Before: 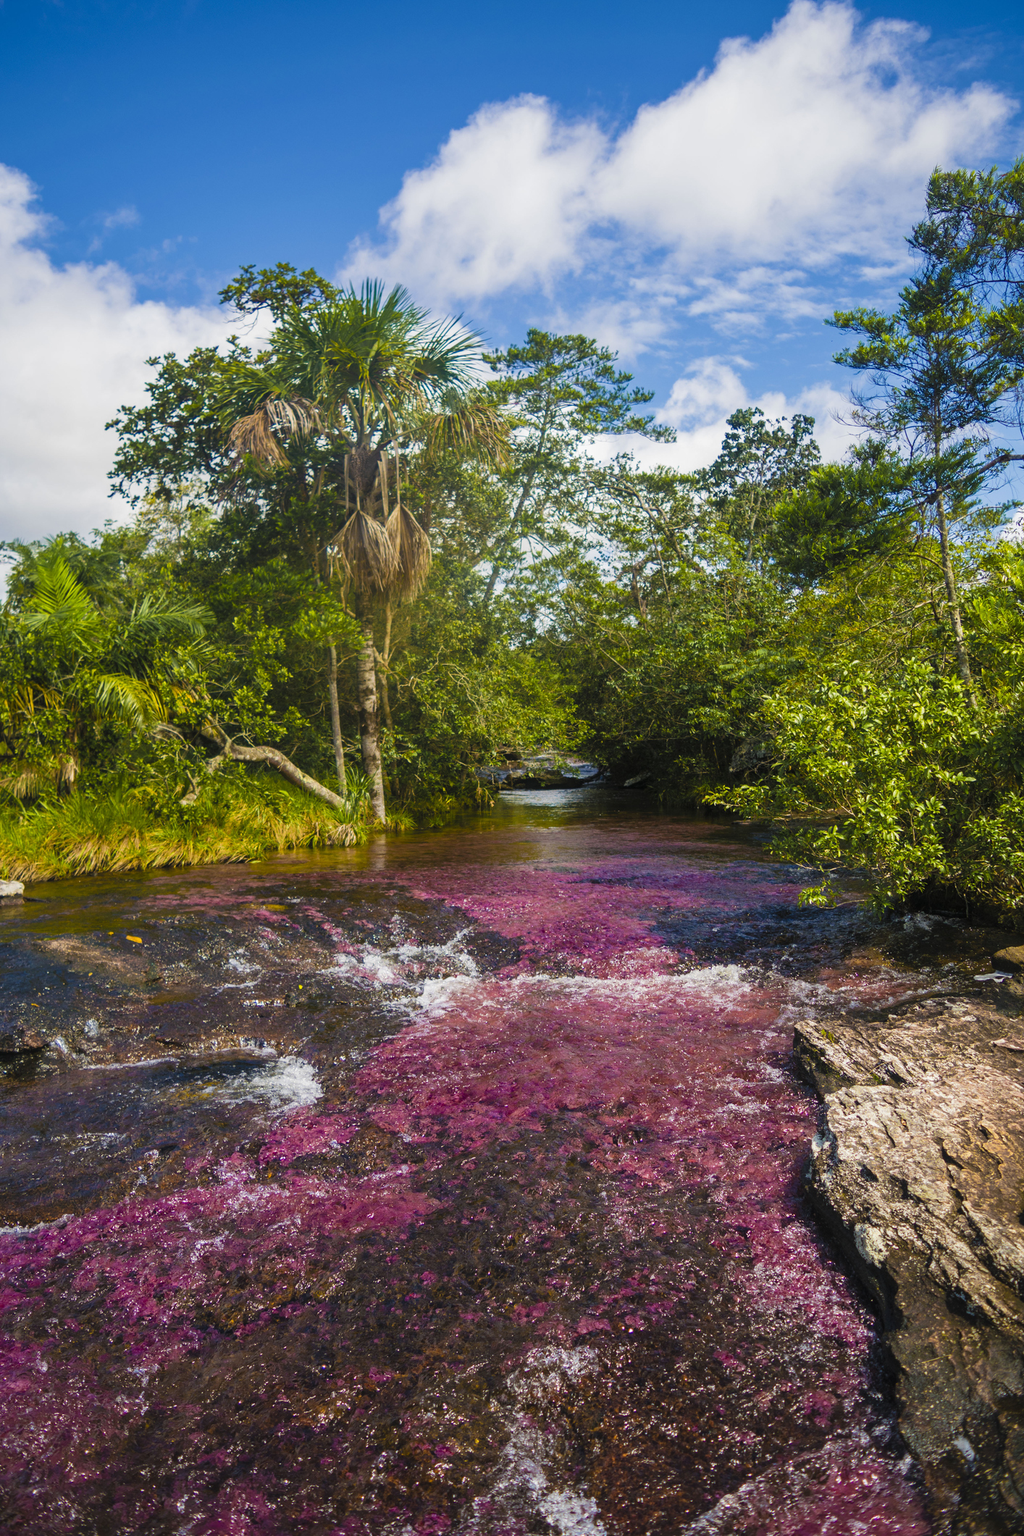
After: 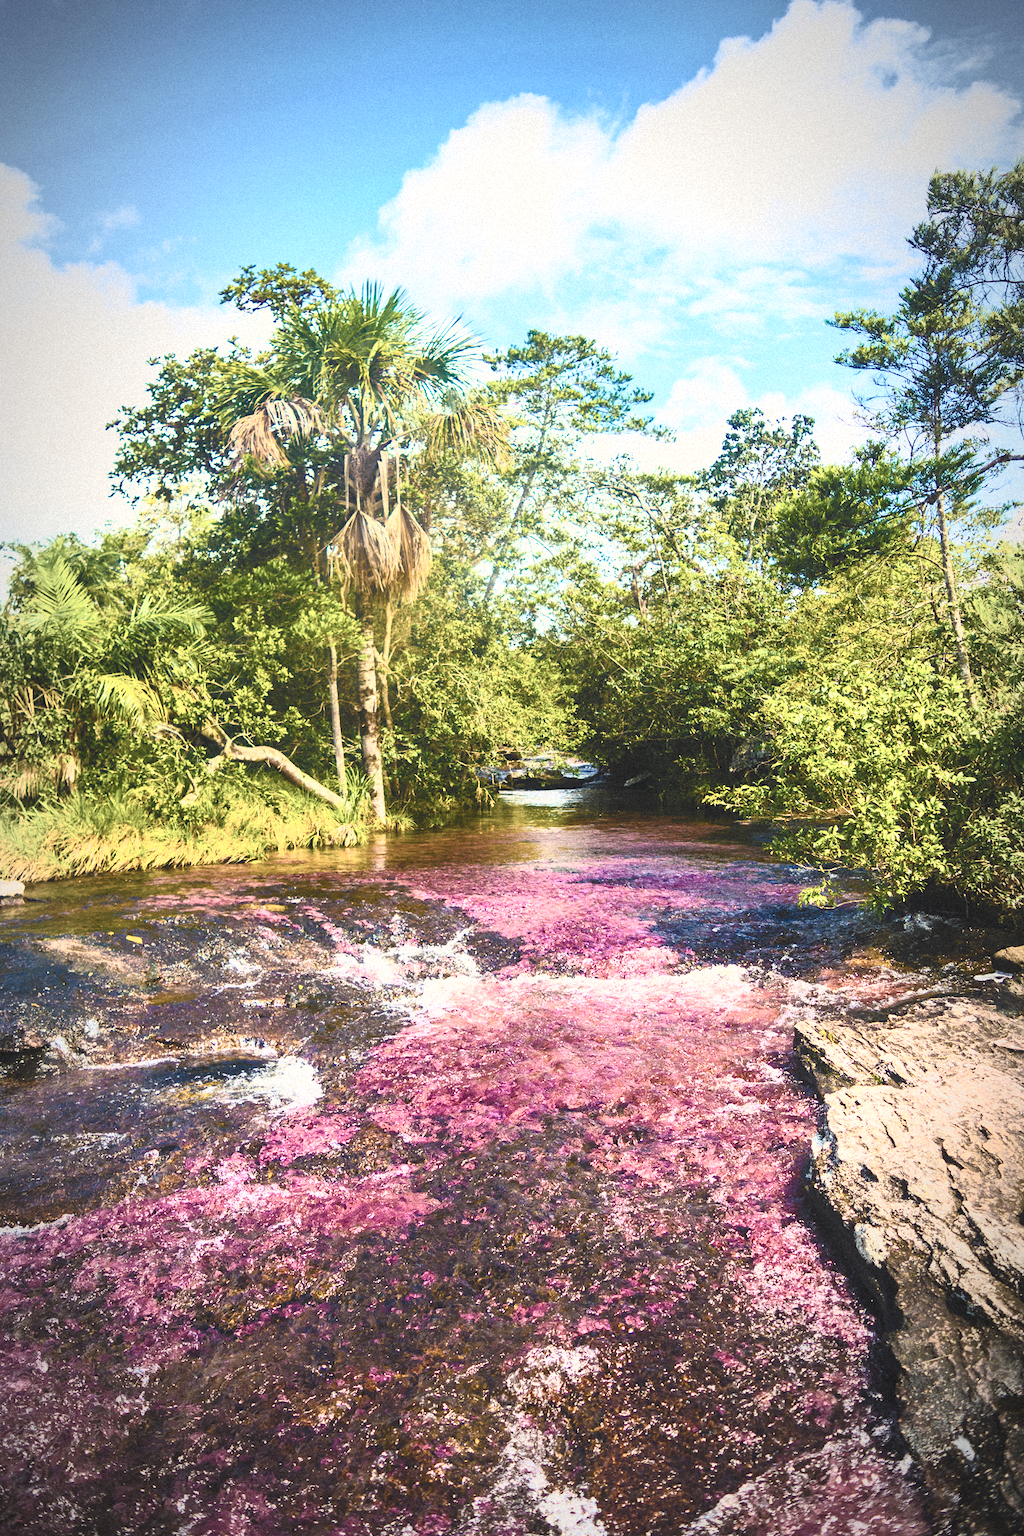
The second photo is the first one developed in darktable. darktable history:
grain: mid-tones bias 0%
exposure: black level correction 0, exposure 0.6 EV, compensate exposure bias true, compensate highlight preservation false
shadows and highlights: radius 125.46, shadows 21.19, highlights -21.19, low approximation 0.01
color balance rgb: shadows lift › chroma 3%, shadows lift › hue 280.8°, power › hue 330°, highlights gain › chroma 3%, highlights gain › hue 75.6°, global offset › luminance 0.7%, perceptual saturation grading › global saturation 20%, perceptual saturation grading › highlights -25%, perceptual saturation grading › shadows 50%, global vibrance 20.33%
contrast brightness saturation: contrast 0.57, brightness 0.57, saturation -0.34
vignetting: automatic ratio true
